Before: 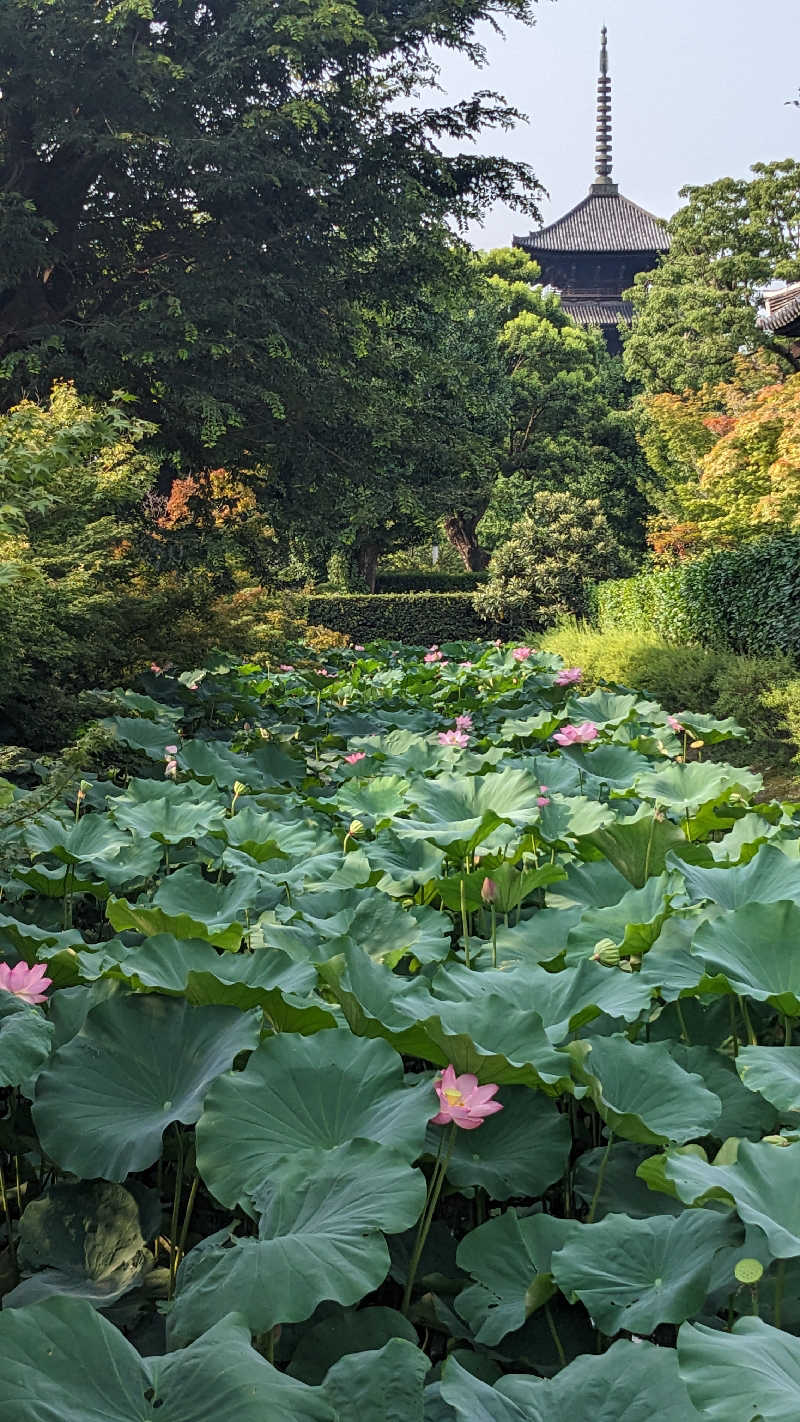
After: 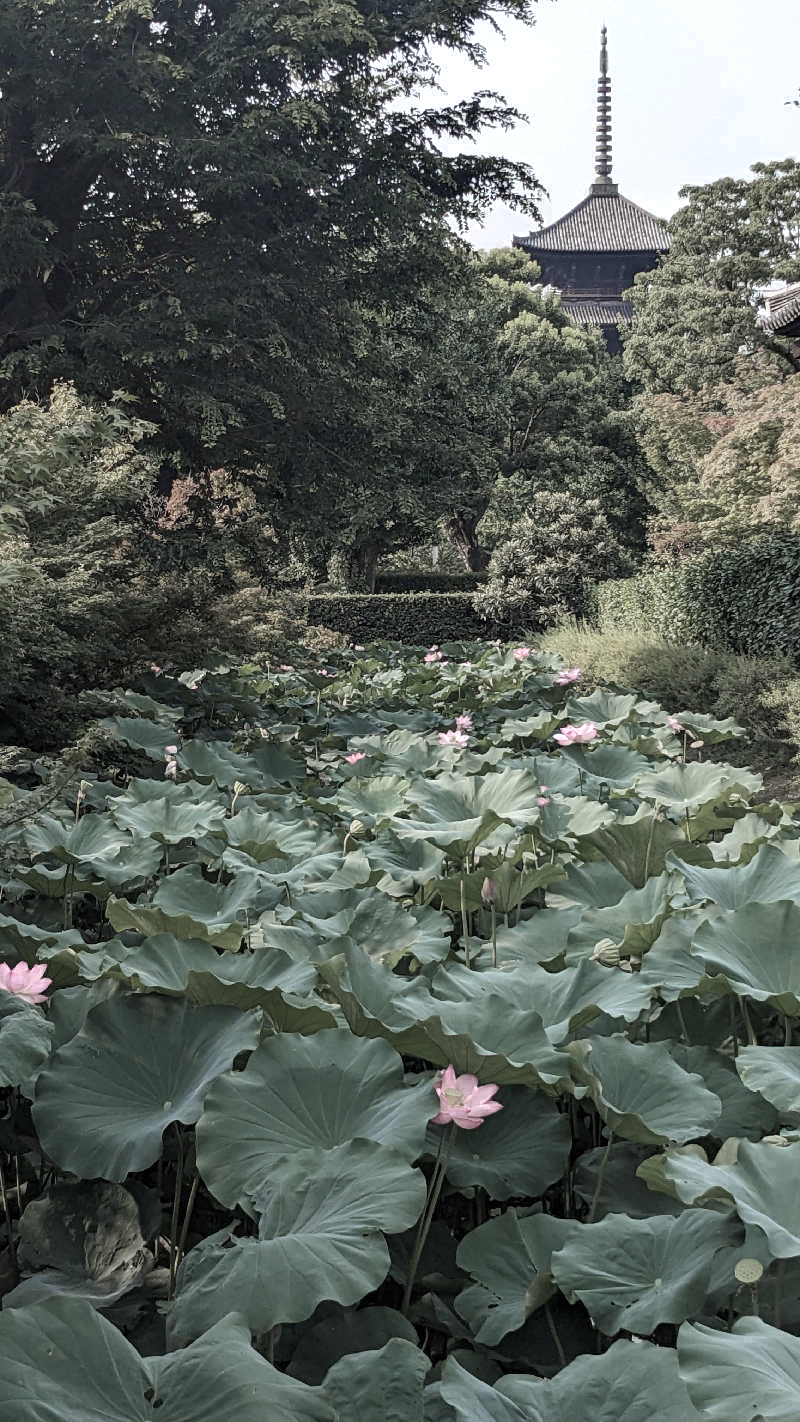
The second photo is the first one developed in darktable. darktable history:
color zones: curves: ch0 [(0, 0.613) (0.01, 0.613) (0.245, 0.448) (0.498, 0.529) (0.642, 0.665) (0.879, 0.777) (0.99, 0.613)]; ch1 [(0, 0.272) (0.219, 0.127) (0.724, 0.346)]
